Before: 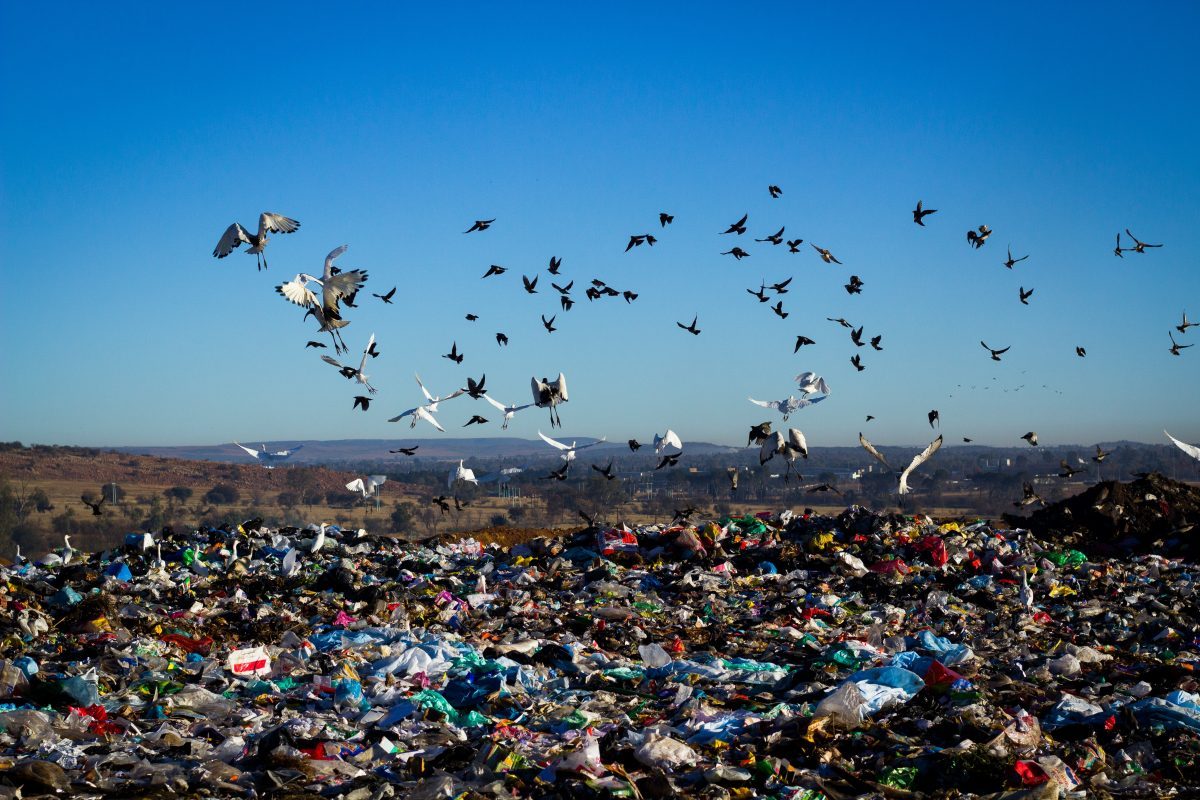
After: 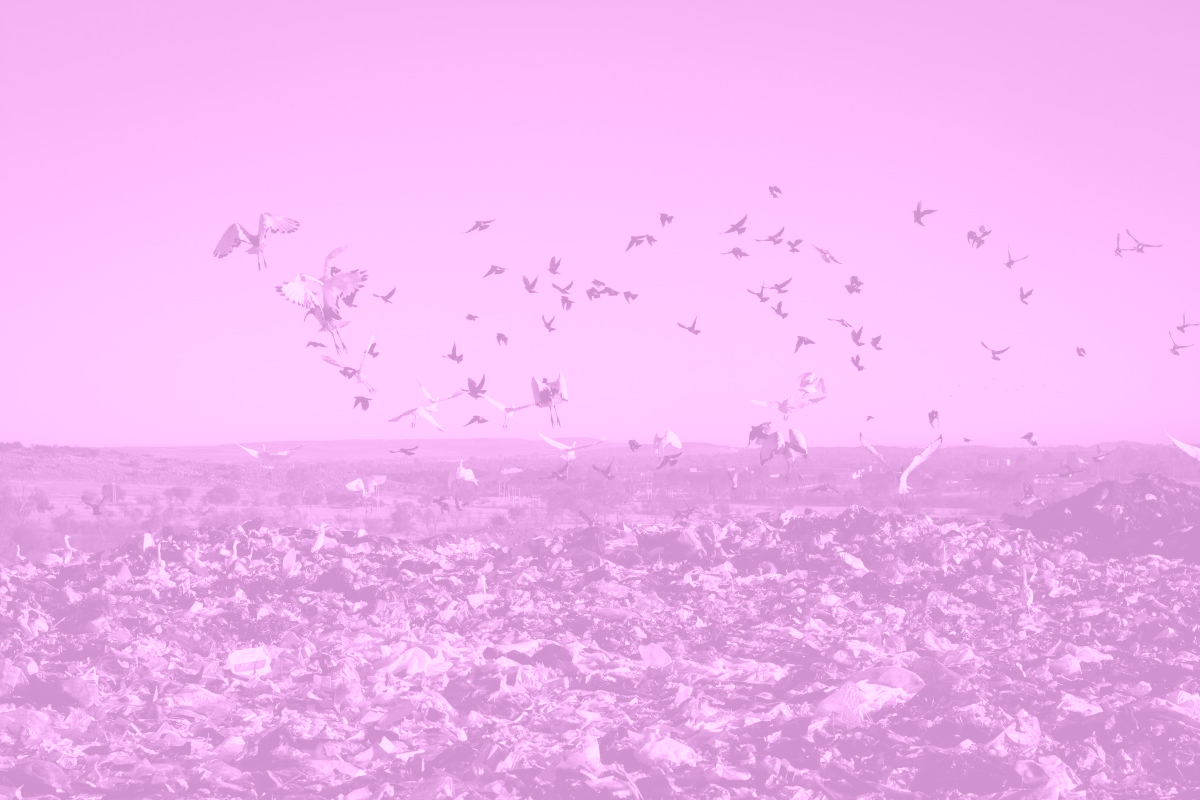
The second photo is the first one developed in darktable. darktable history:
colorize: hue 331.2°, saturation 75%, source mix 30.28%, lightness 70.52%, version 1
contrast brightness saturation: saturation 0.13
